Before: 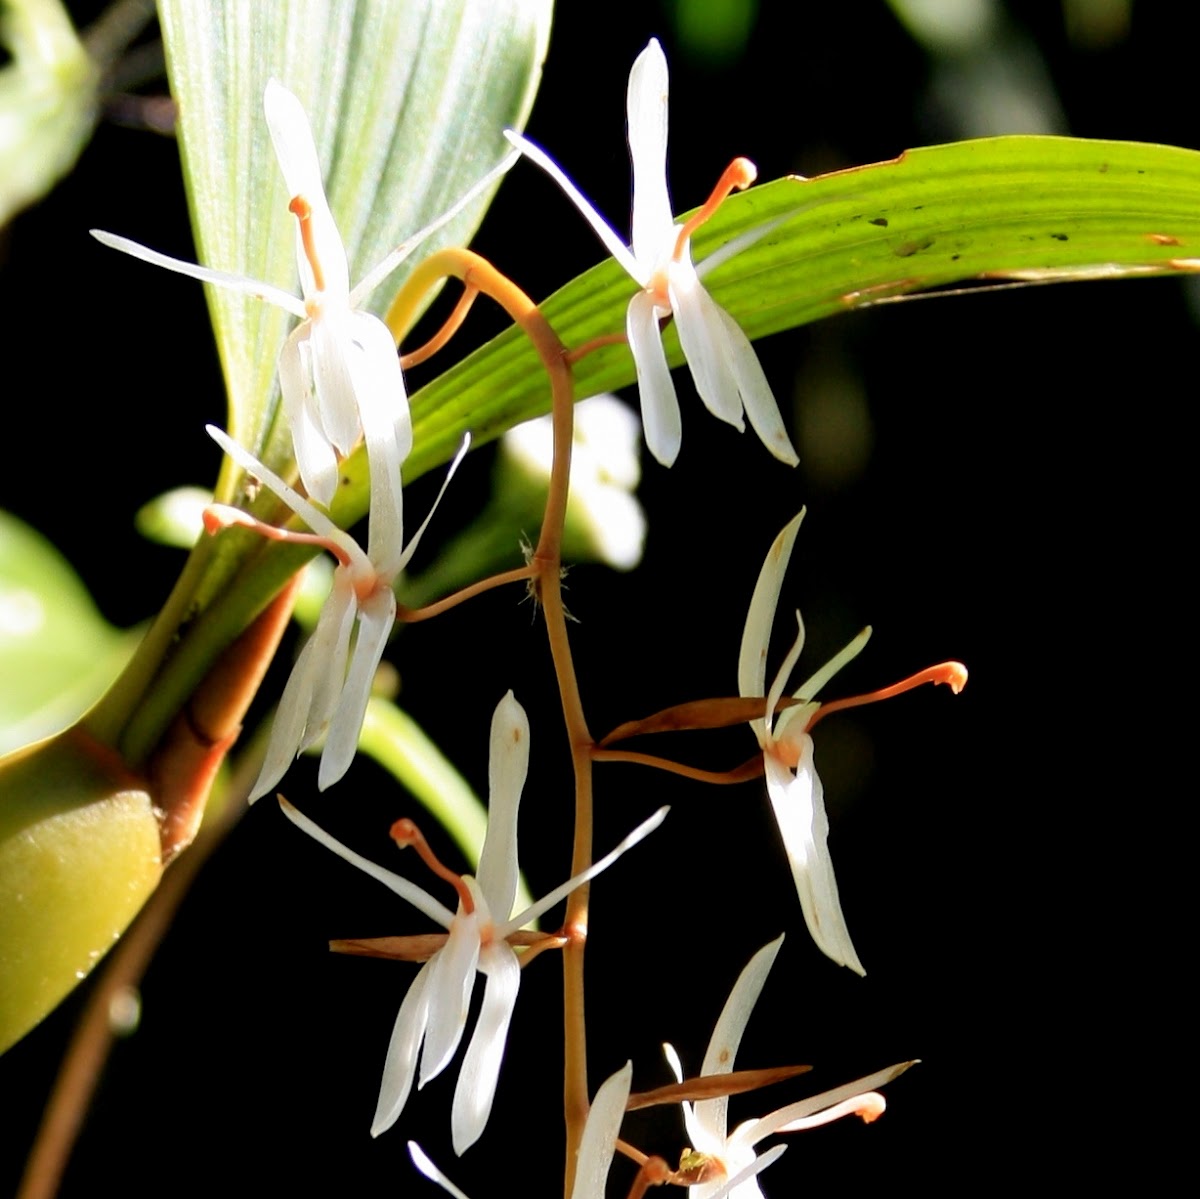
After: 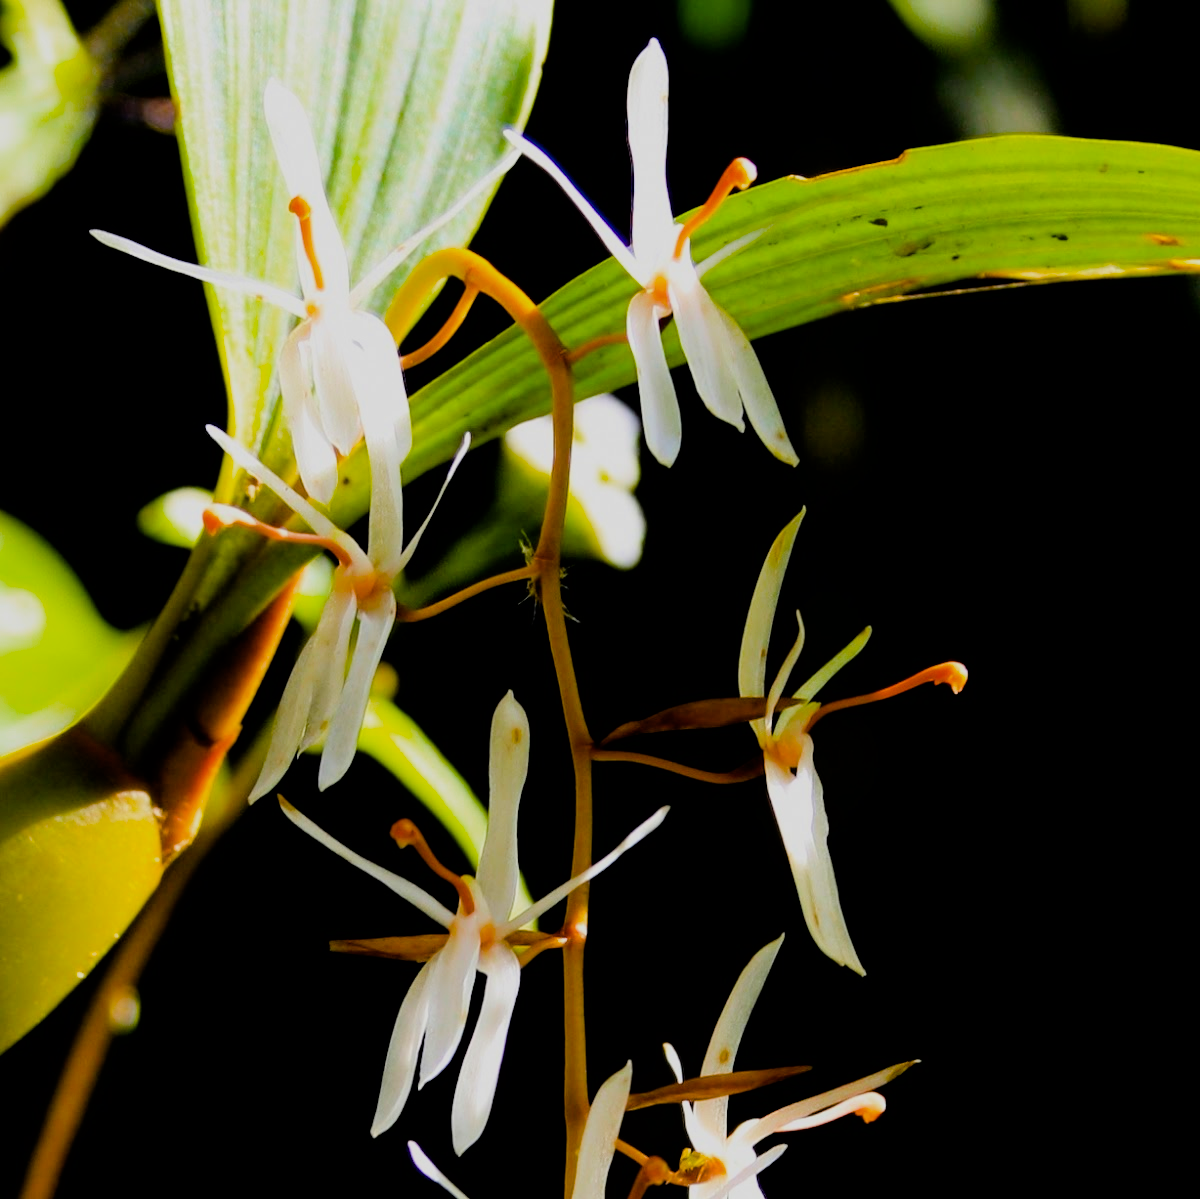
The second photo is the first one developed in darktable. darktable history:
filmic rgb: black relative exposure -7.12 EV, white relative exposure 5.35 EV, hardness 3.03
color balance rgb: linear chroma grading › global chroma 42.384%, perceptual saturation grading › global saturation 14.705%, global vibrance 9.837%, contrast 15.137%, saturation formula JzAzBz (2021)
